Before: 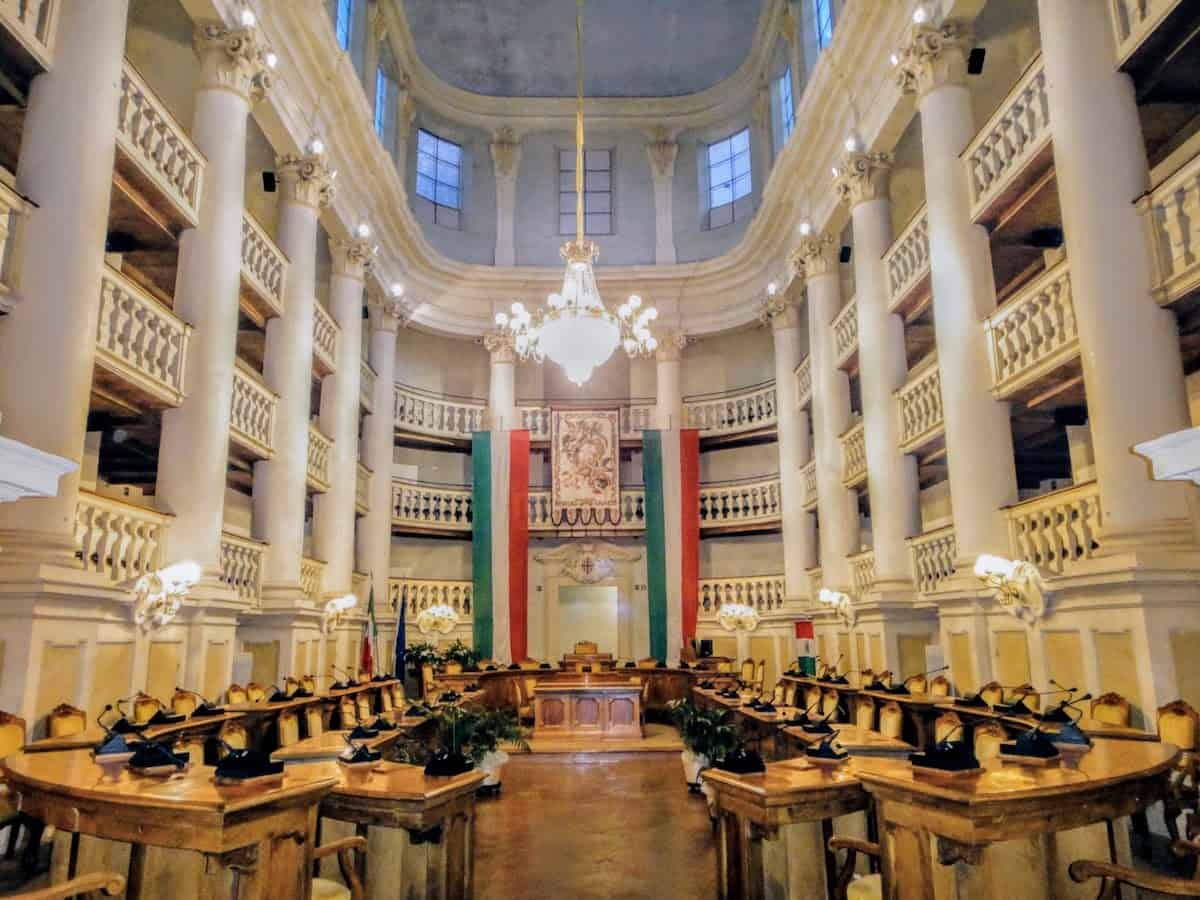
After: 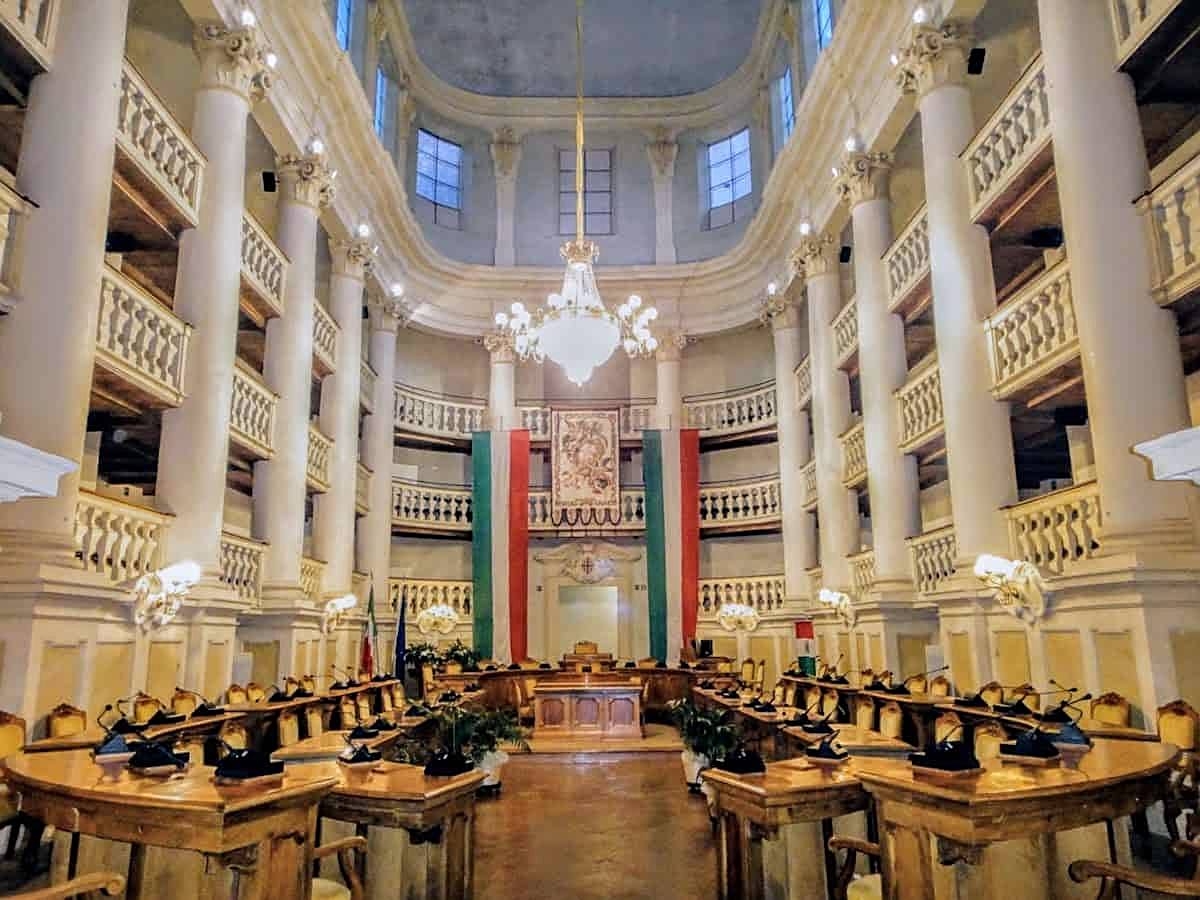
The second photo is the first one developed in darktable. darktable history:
white balance: red 0.988, blue 1.017
sharpen: on, module defaults
